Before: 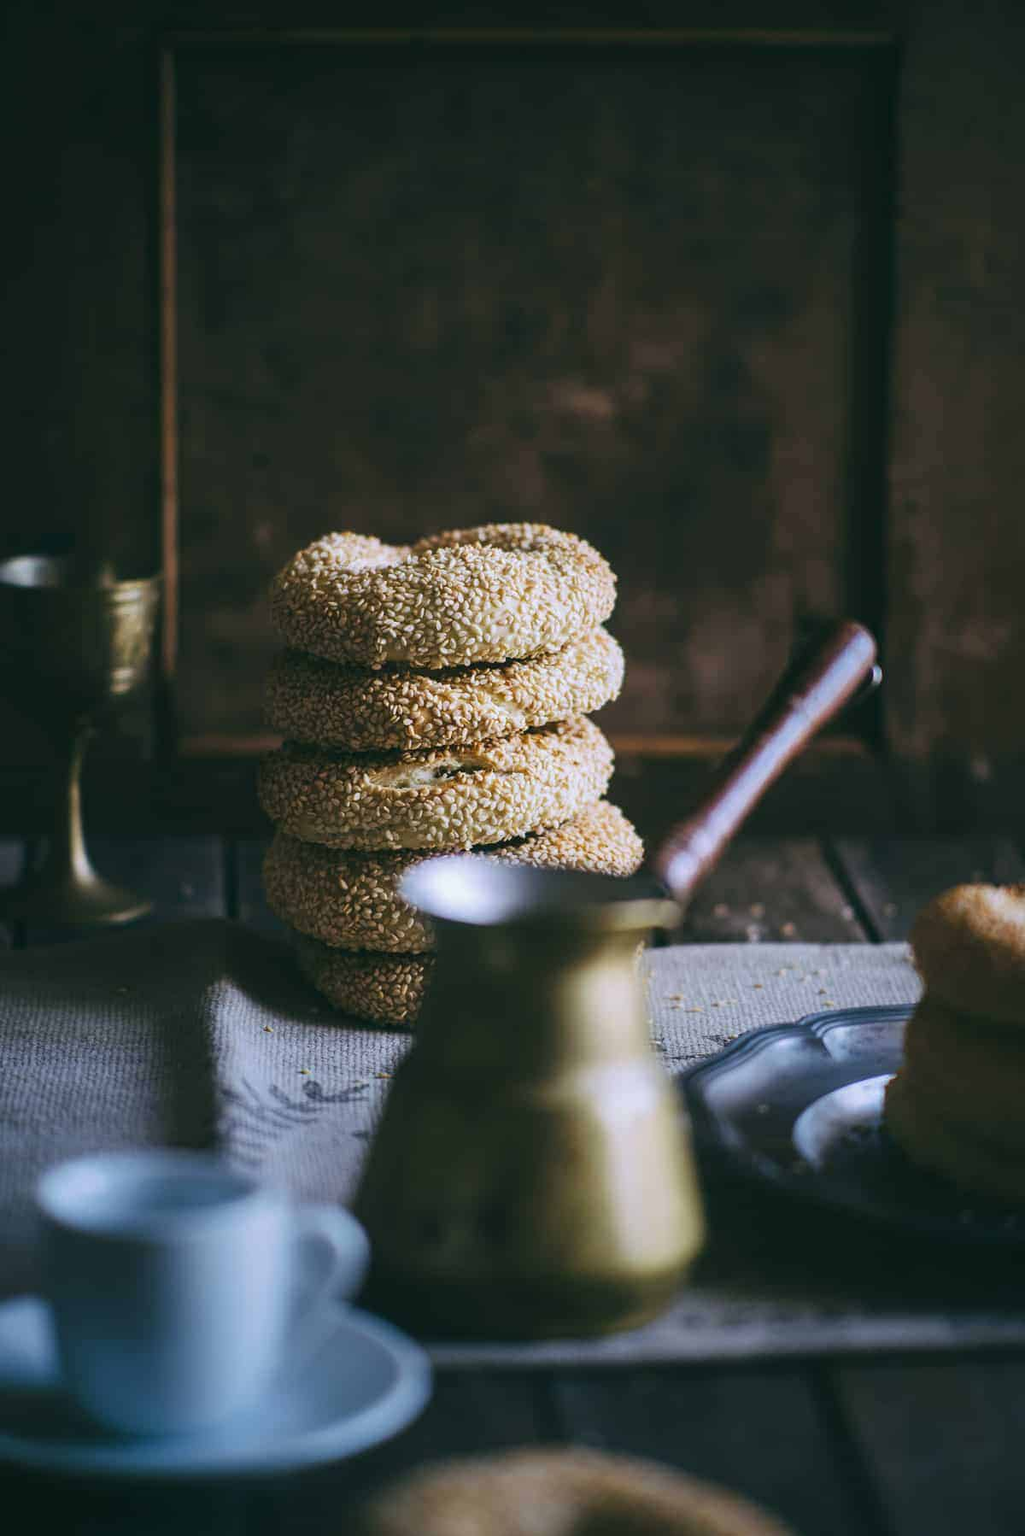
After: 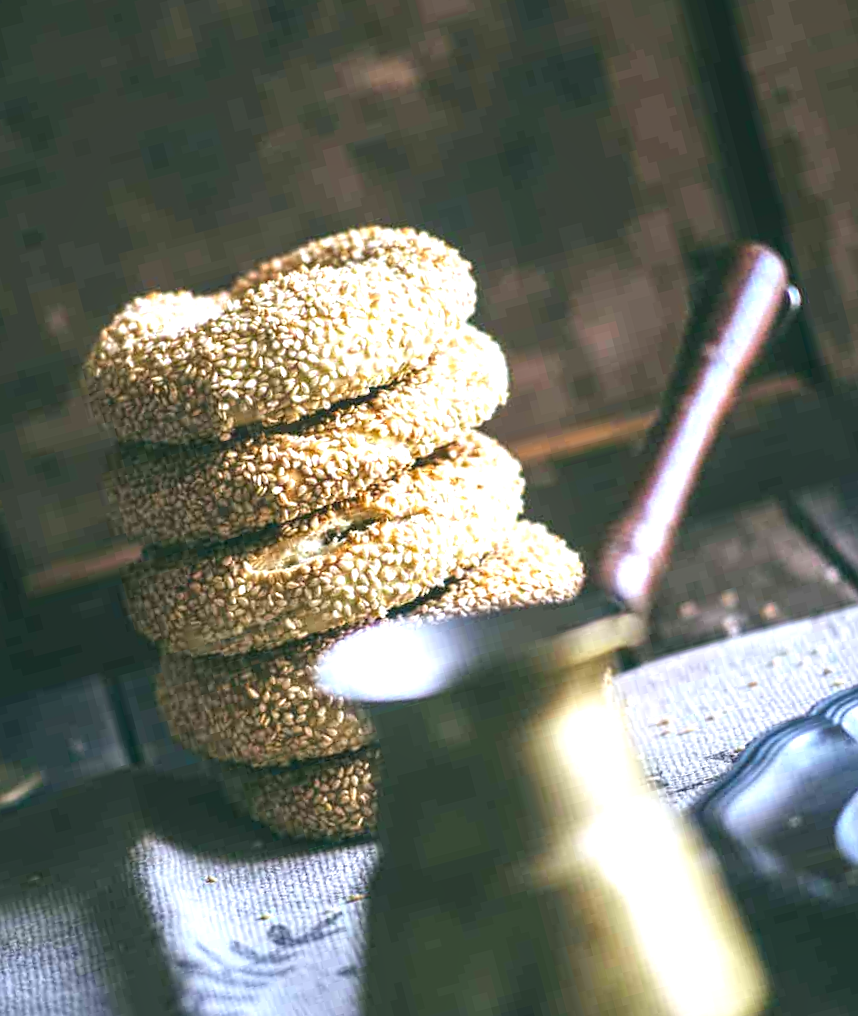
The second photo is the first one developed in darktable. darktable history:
crop and rotate: left 18.442%, right 15.508%
exposure: exposure 1.25 EV, compensate exposure bias true, compensate highlight preservation false
local contrast: on, module defaults
rotate and perspective: rotation -14.8°, crop left 0.1, crop right 0.903, crop top 0.25, crop bottom 0.748
